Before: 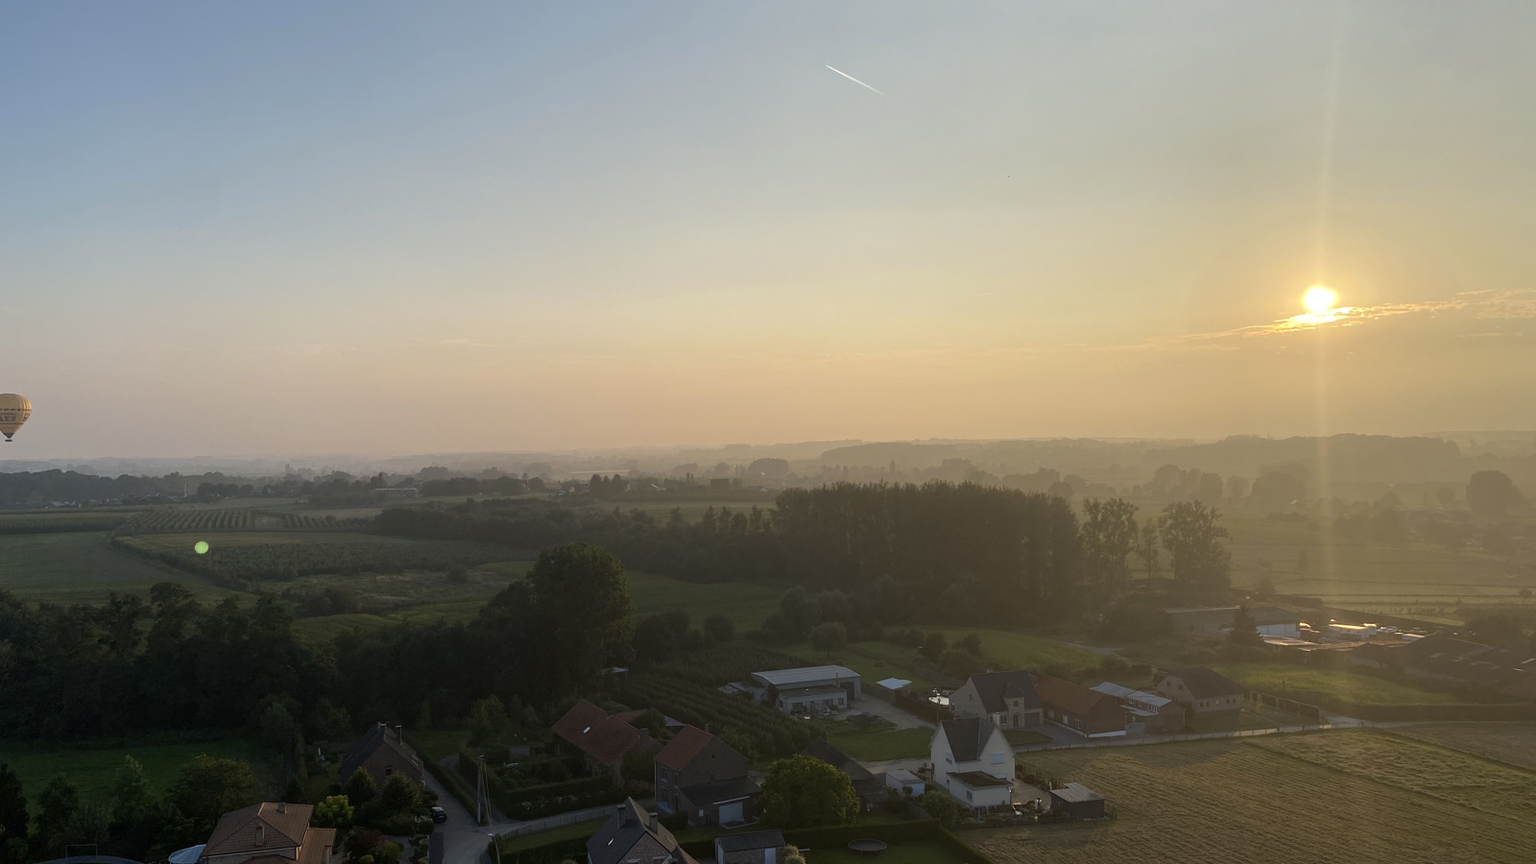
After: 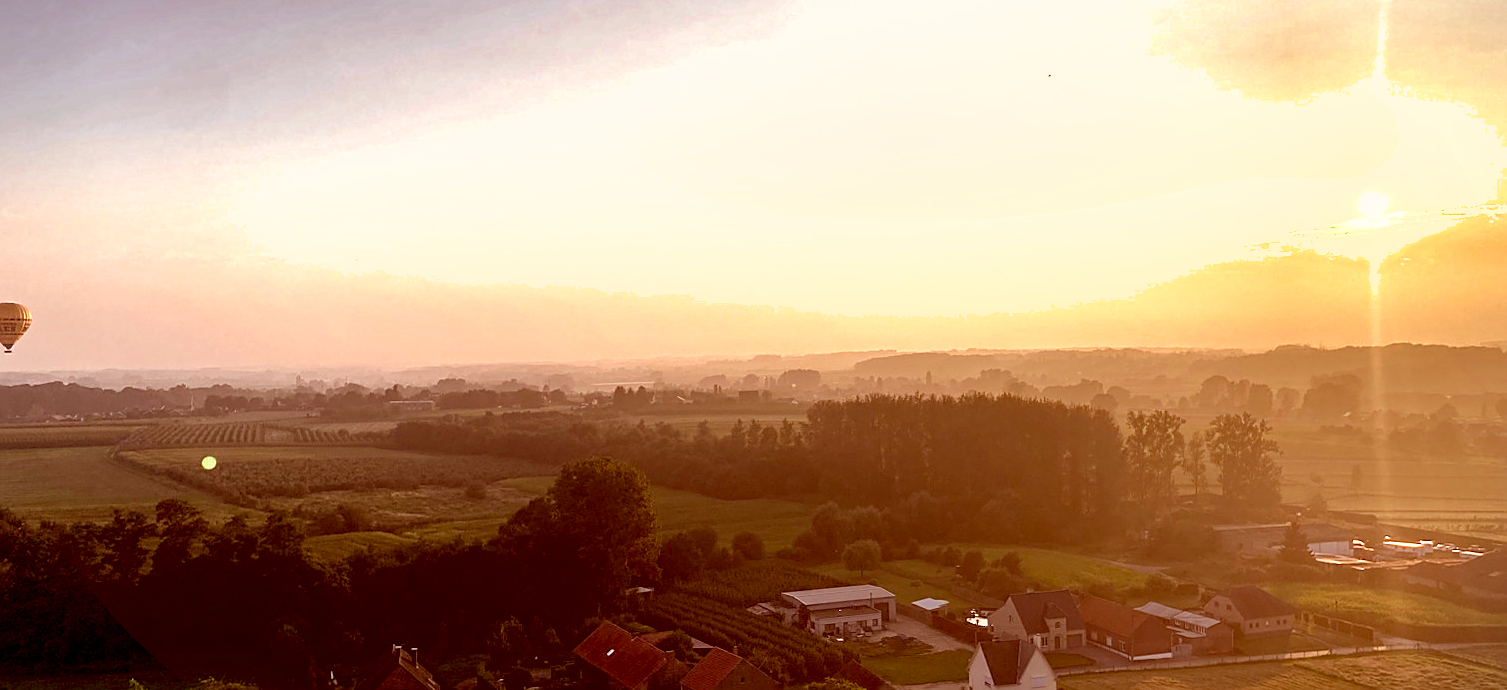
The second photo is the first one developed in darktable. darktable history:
vignetting: fall-off start 100.13%, brightness -0.189, saturation -0.304, width/height ratio 1.319, unbound false
crop and rotate: angle 0.054°, top 11.999%, right 5.652%, bottom 11.113%
exposure: black level correction 0.01, exposure 1 EV, compensate highlight preservation false
color correction: highlights a* 9.28, highlights b* 8.53, shadows a* 39.93, shadows b* 39.42, saturation 0.821
shadows and highlights: shadows 30.63, highlights -62.83, soften with gaussian
sharpen: on, module defaults
tone equalizer: edges refinement/feathering 500, mask exposure compensation -1.57 EV, preserve details no
